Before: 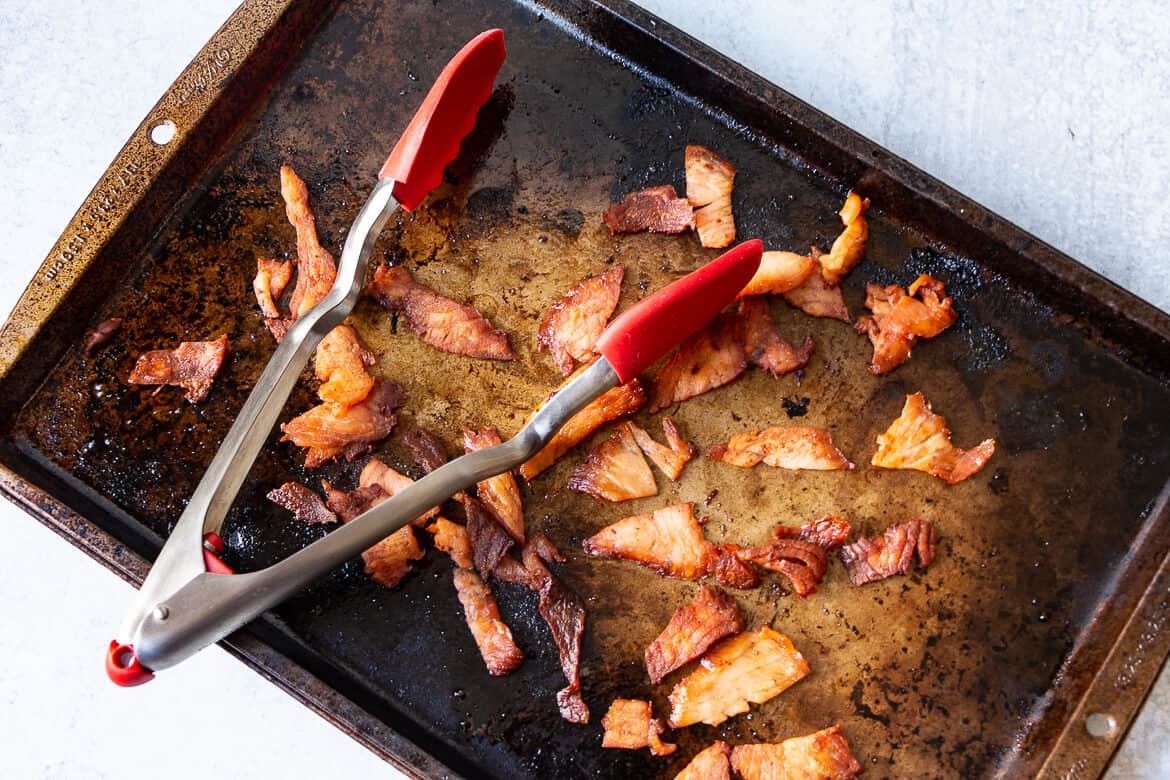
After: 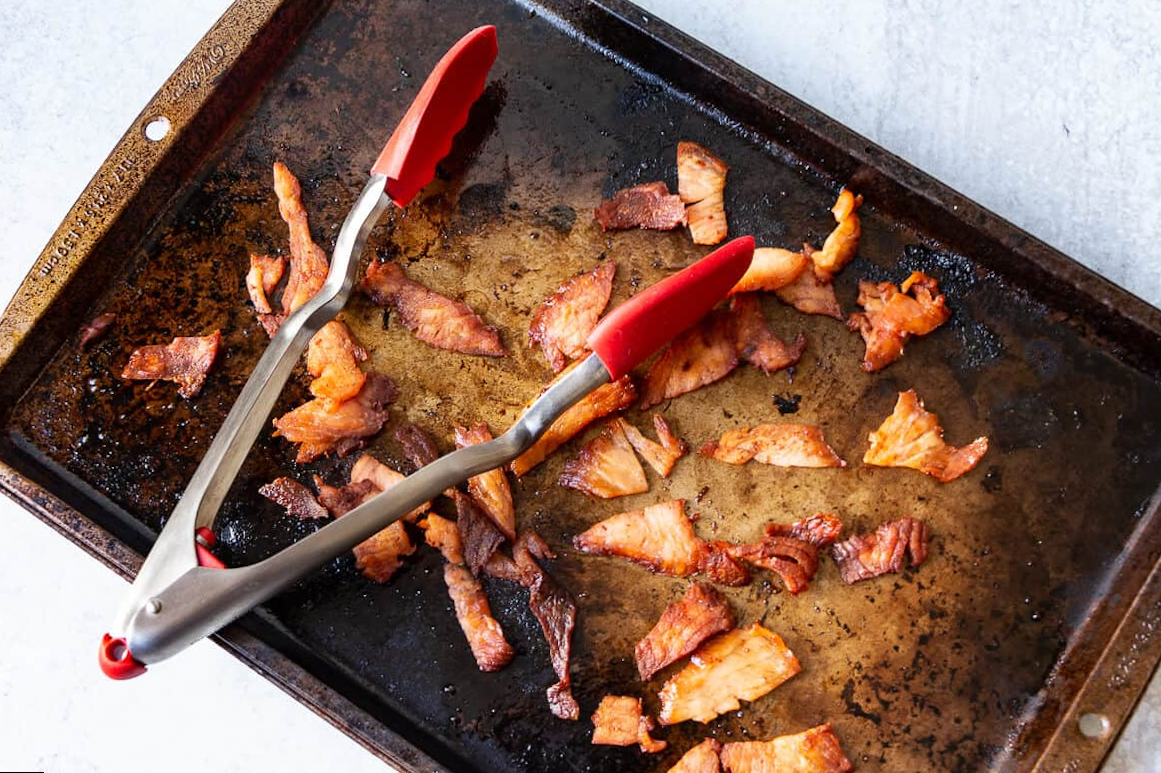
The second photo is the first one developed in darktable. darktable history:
rotate and perspective: rotation 0.192°, lens shift (horizontal) -0.015, crop left 0.005, crop right 0.996, crop top 0.006, crop bottom 0.99
